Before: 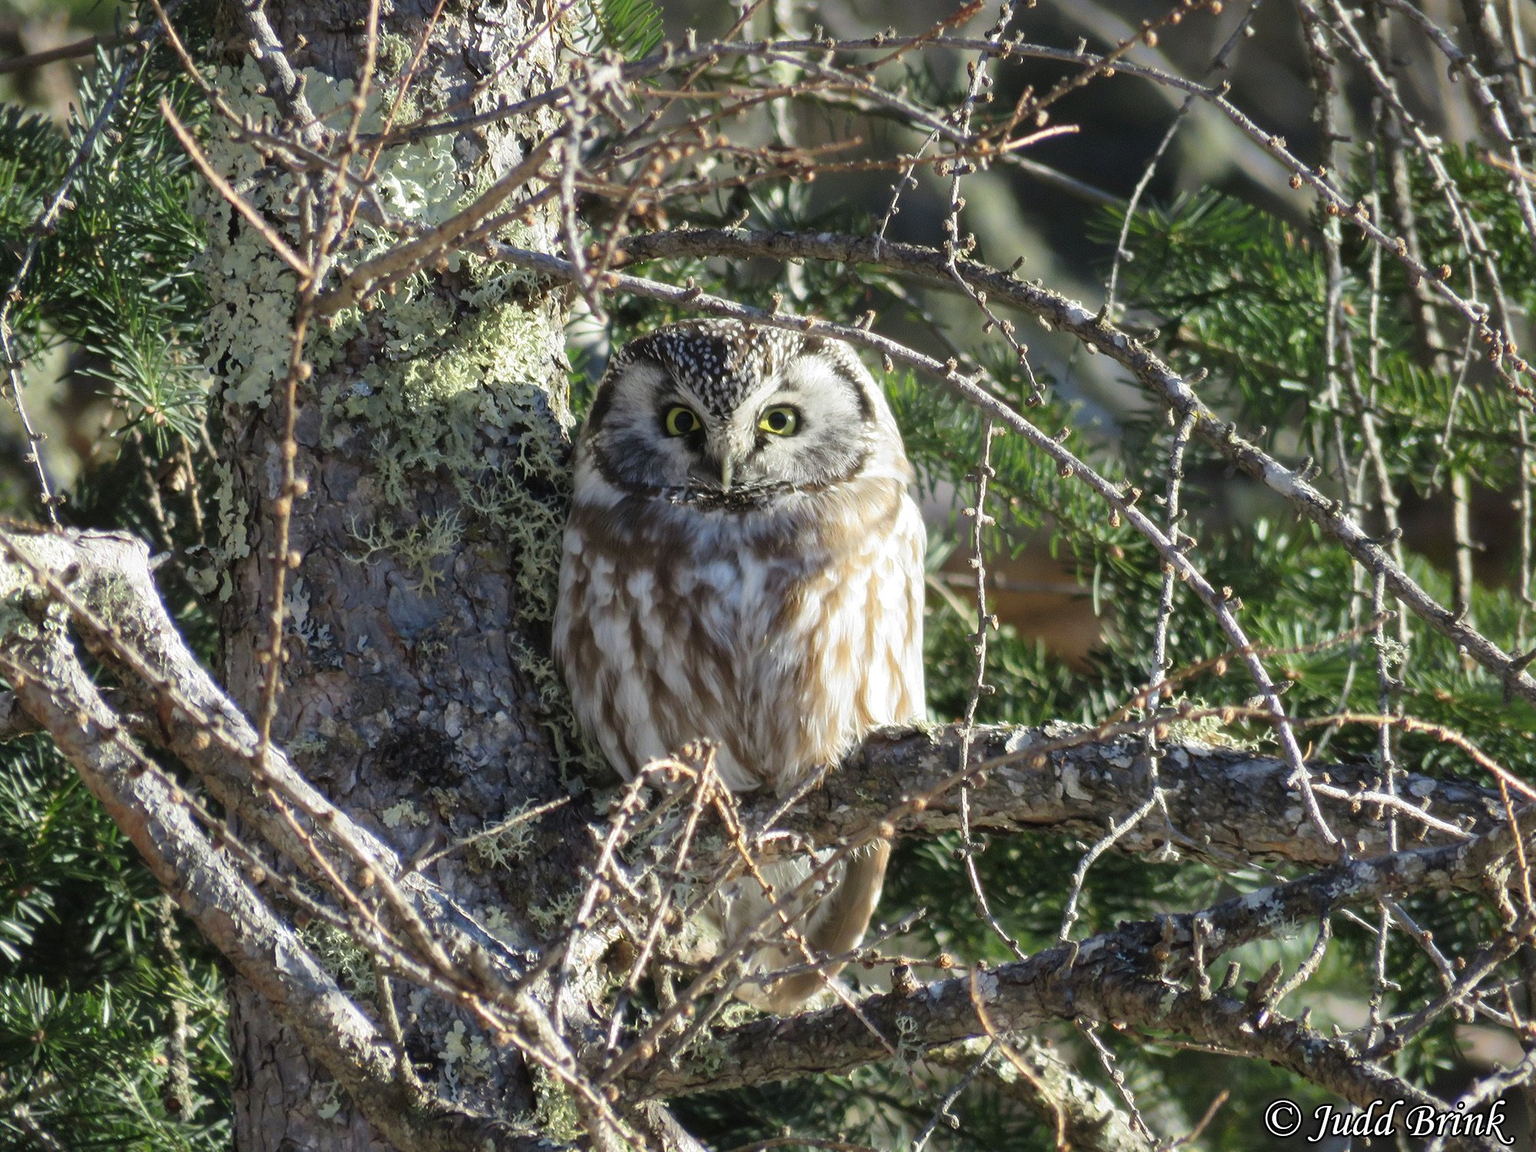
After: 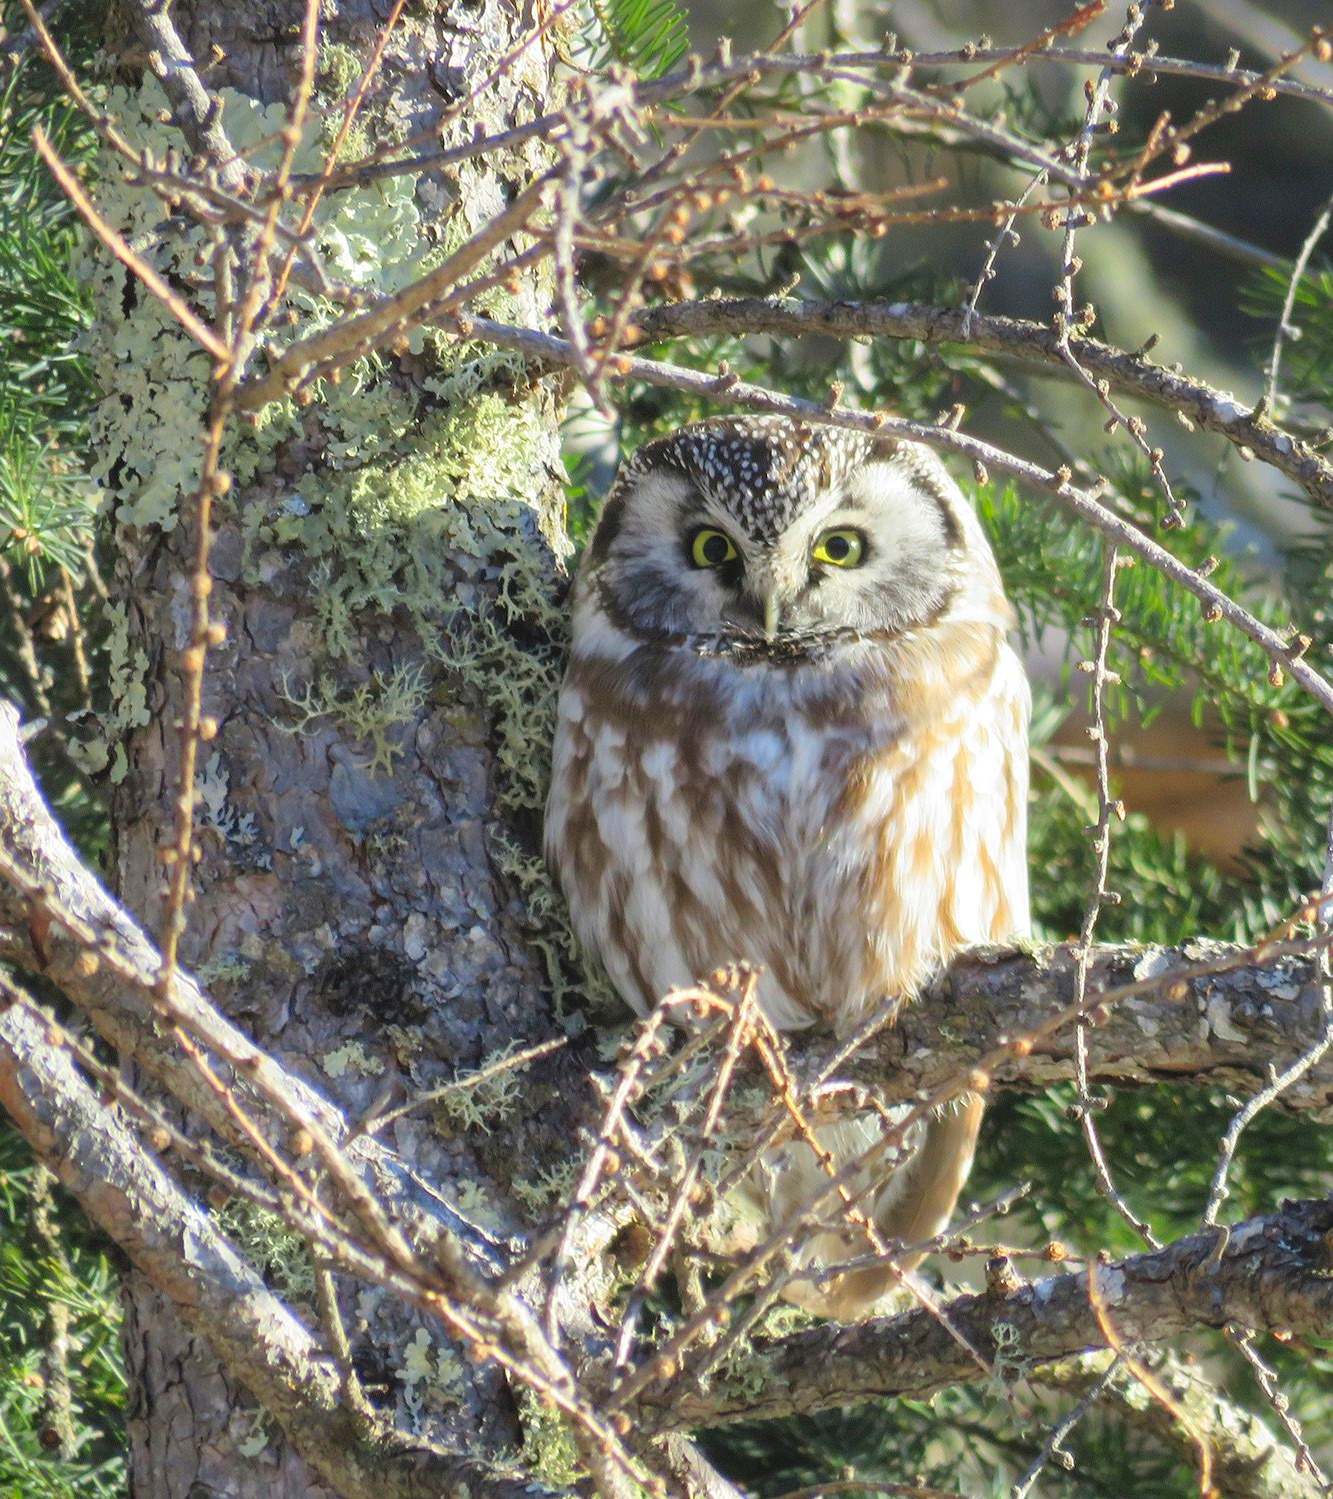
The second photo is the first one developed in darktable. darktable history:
crop and rotate: left 8.786%, right 24.548%
contrast brightness saturation: contrast 0.07, brightness 0.18, saturation 0.4
